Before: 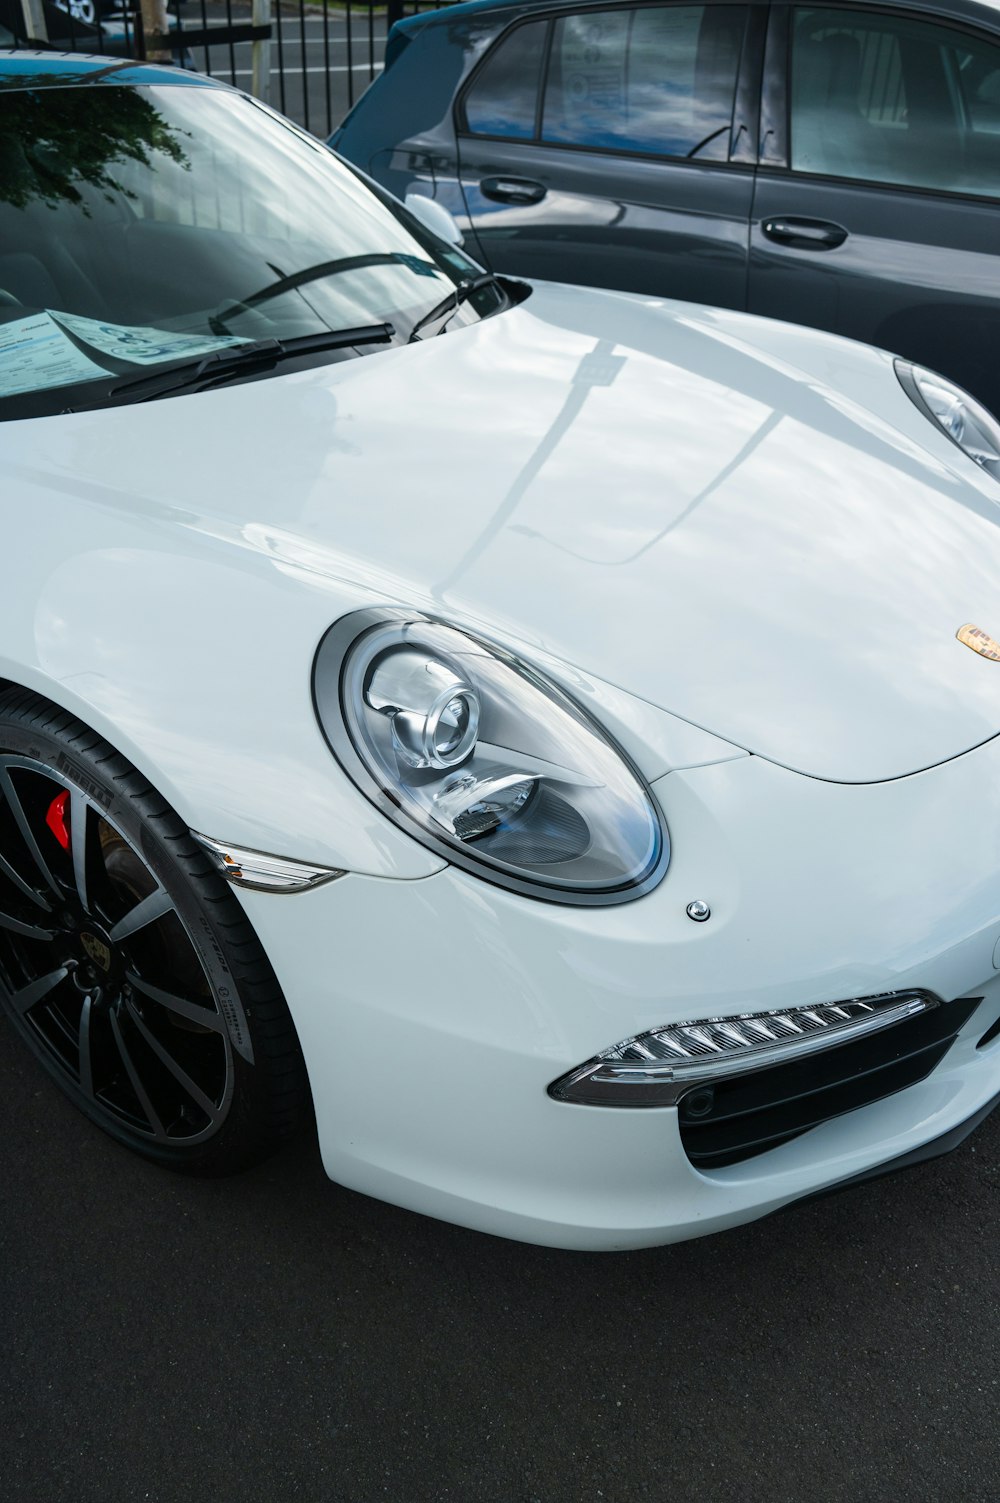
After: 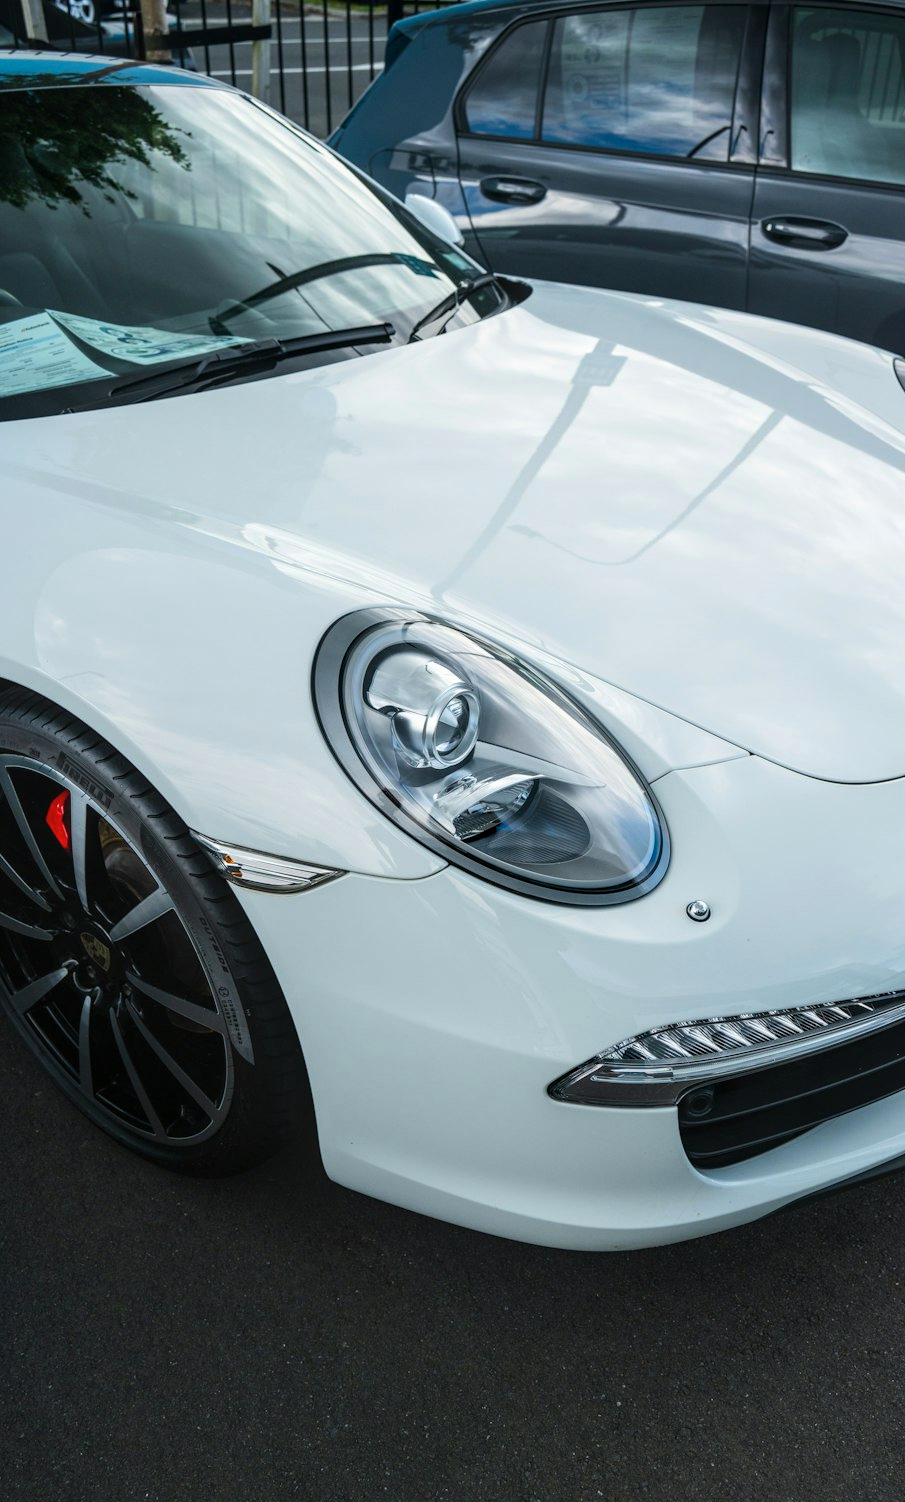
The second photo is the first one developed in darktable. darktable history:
local contrast: on, module defaults
crop: right 9.484%, bottom 0.029%
contrast brightness saturation: contrast 0.096, brightness 0.031, saturation 0.092
